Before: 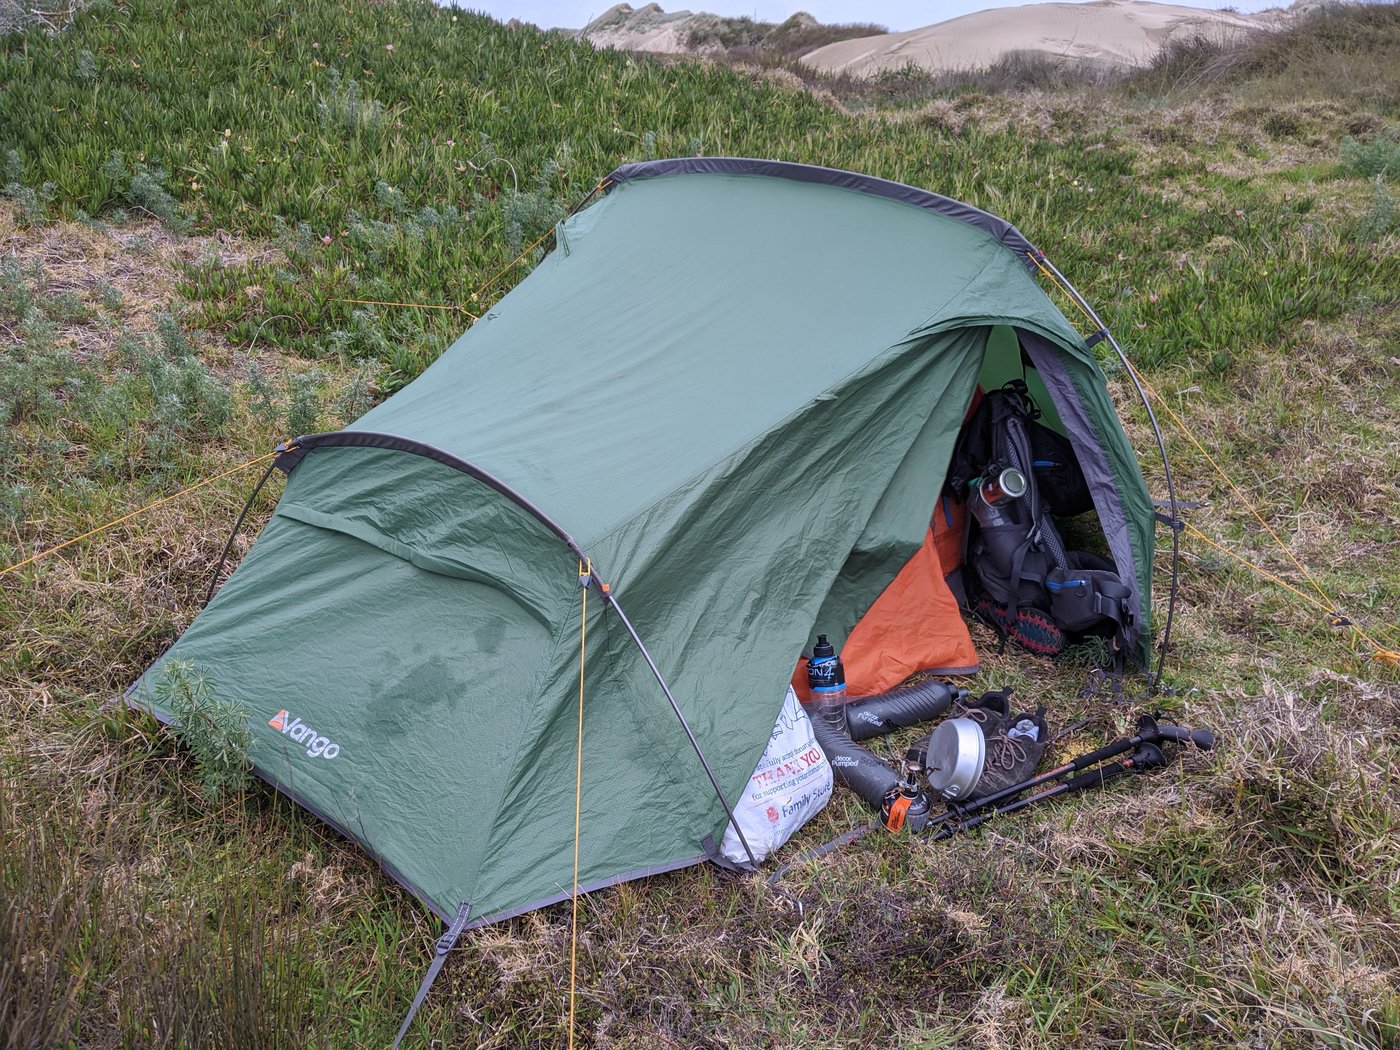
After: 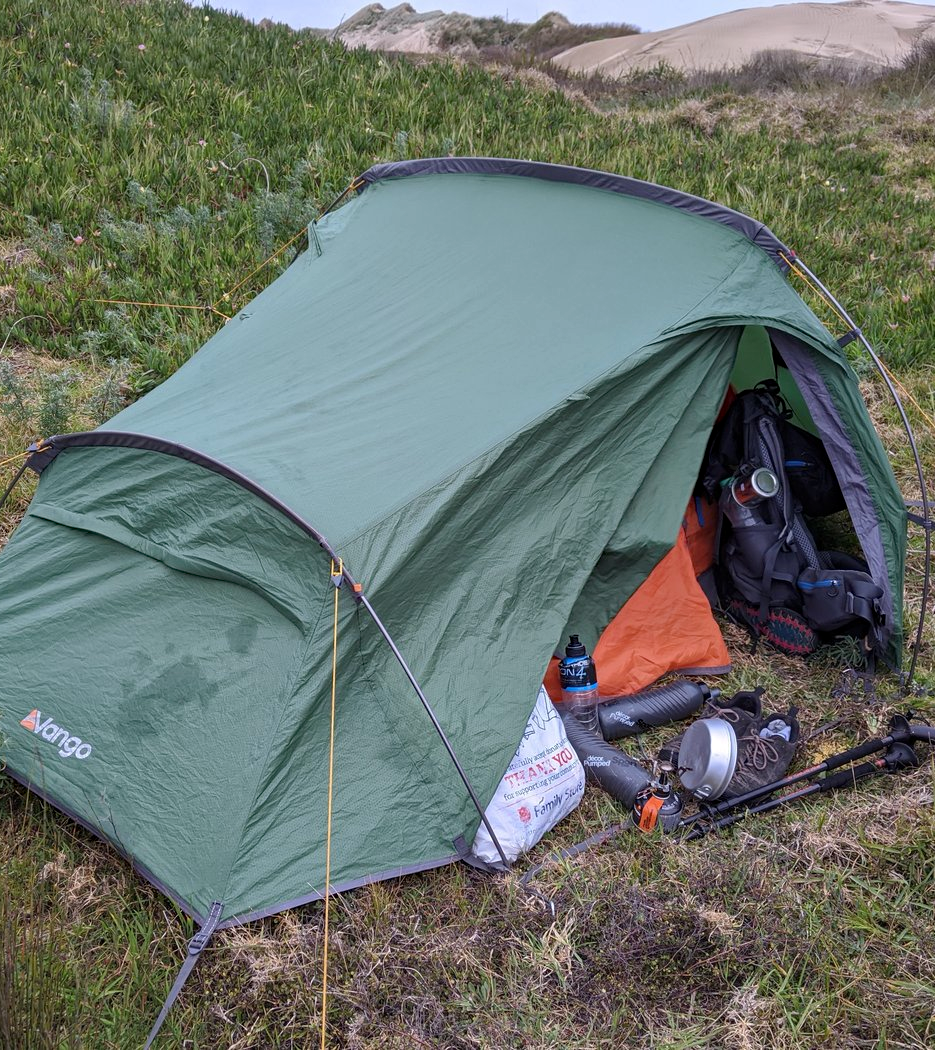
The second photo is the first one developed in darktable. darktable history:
crop and rotate: left 17.732%, right 15.423%
haze removal: compatibility mode true, adaptive false
